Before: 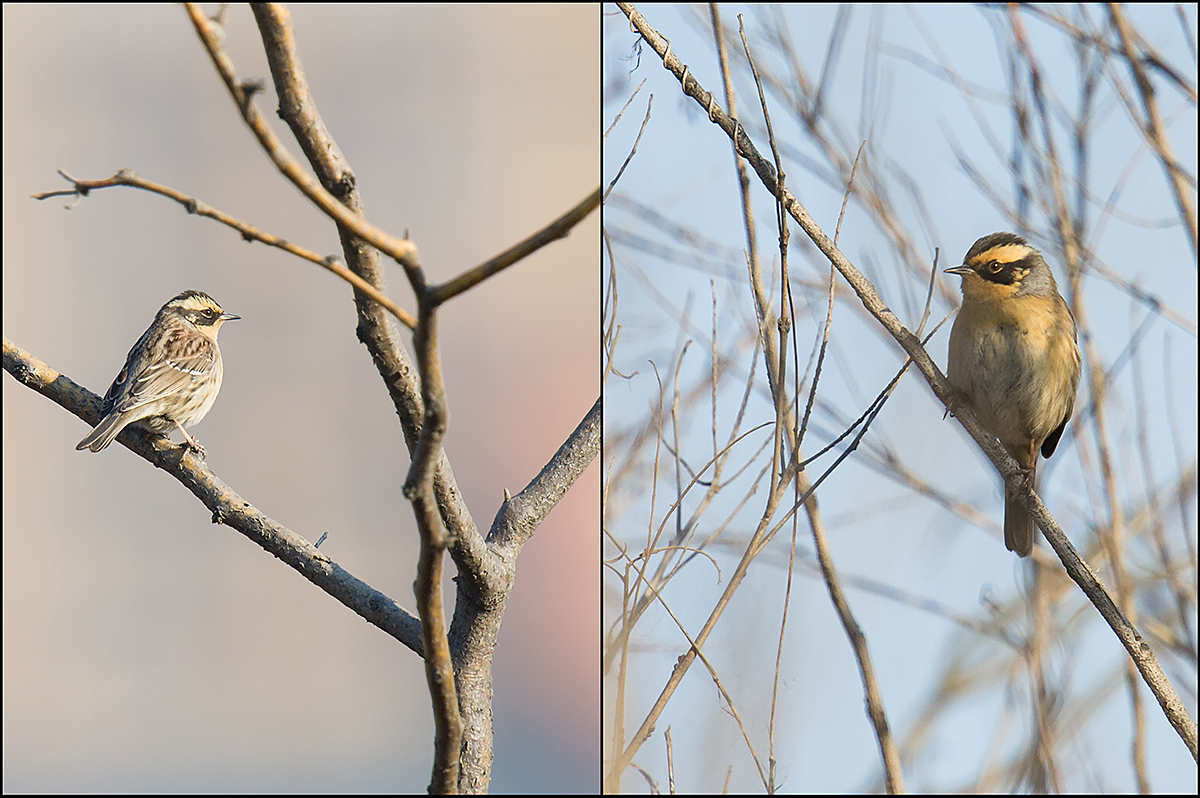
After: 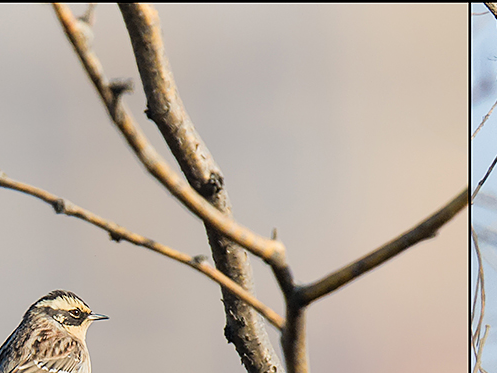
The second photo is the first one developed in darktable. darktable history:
crop and rotate: left 11.046%, top 0.075%, right 47.537%, bottom 53.16%
filmic rgb: black relative exposure -12.8 EV, white relative exposure 2.81 EV, target black luminance 0%, hardness 8.61, latitude 70.12%, contrast 1.135, shadows ↔ highlights balance -0.885%
